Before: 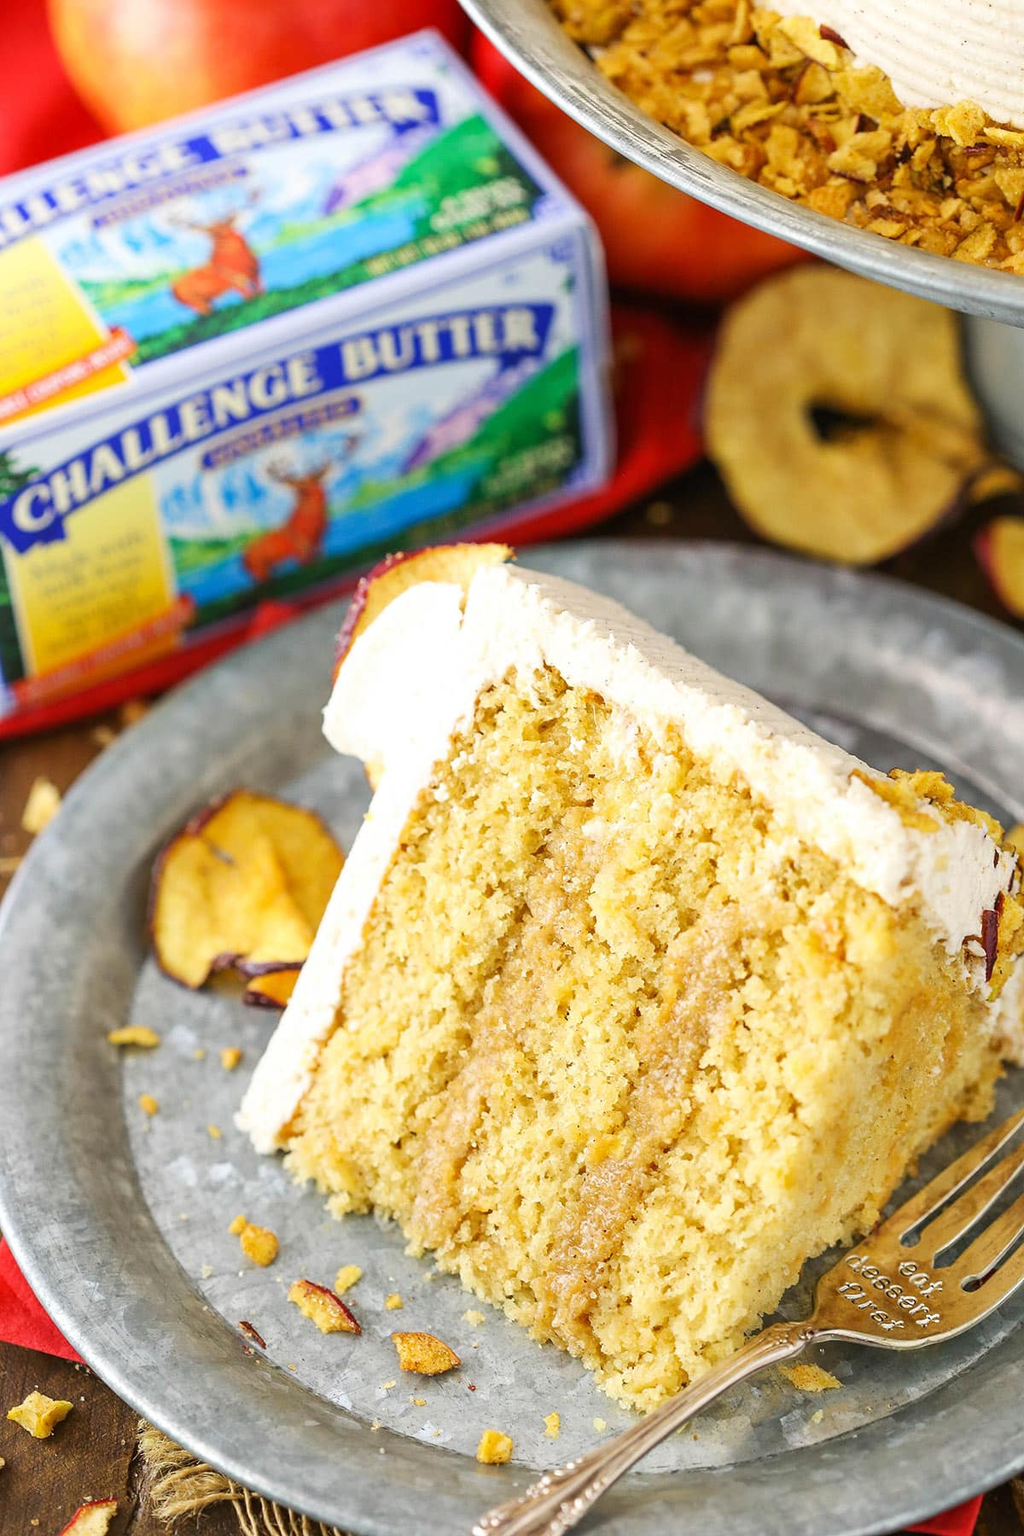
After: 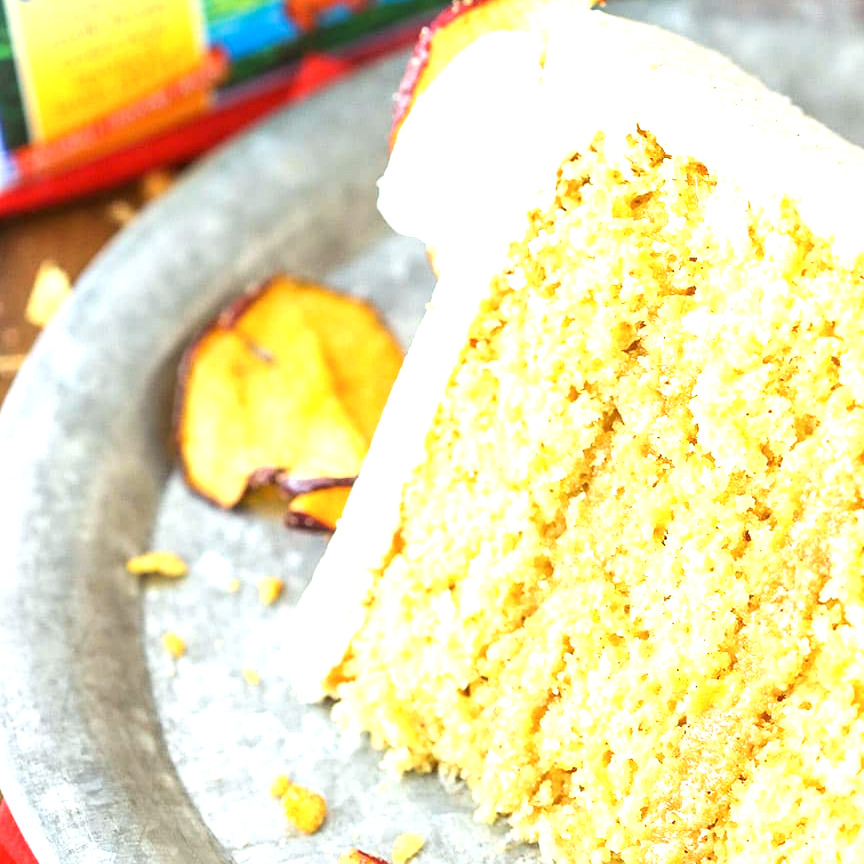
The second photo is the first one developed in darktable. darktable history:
color correction: highlights a* -2.88, highlights b* -2.86, shadows a* 2.18, shadows b* 2.99
crop: top 36.149%, right 27.969%, bottom 15.167%
exposure: exposure 1 EV, compensate highlight preservation false
